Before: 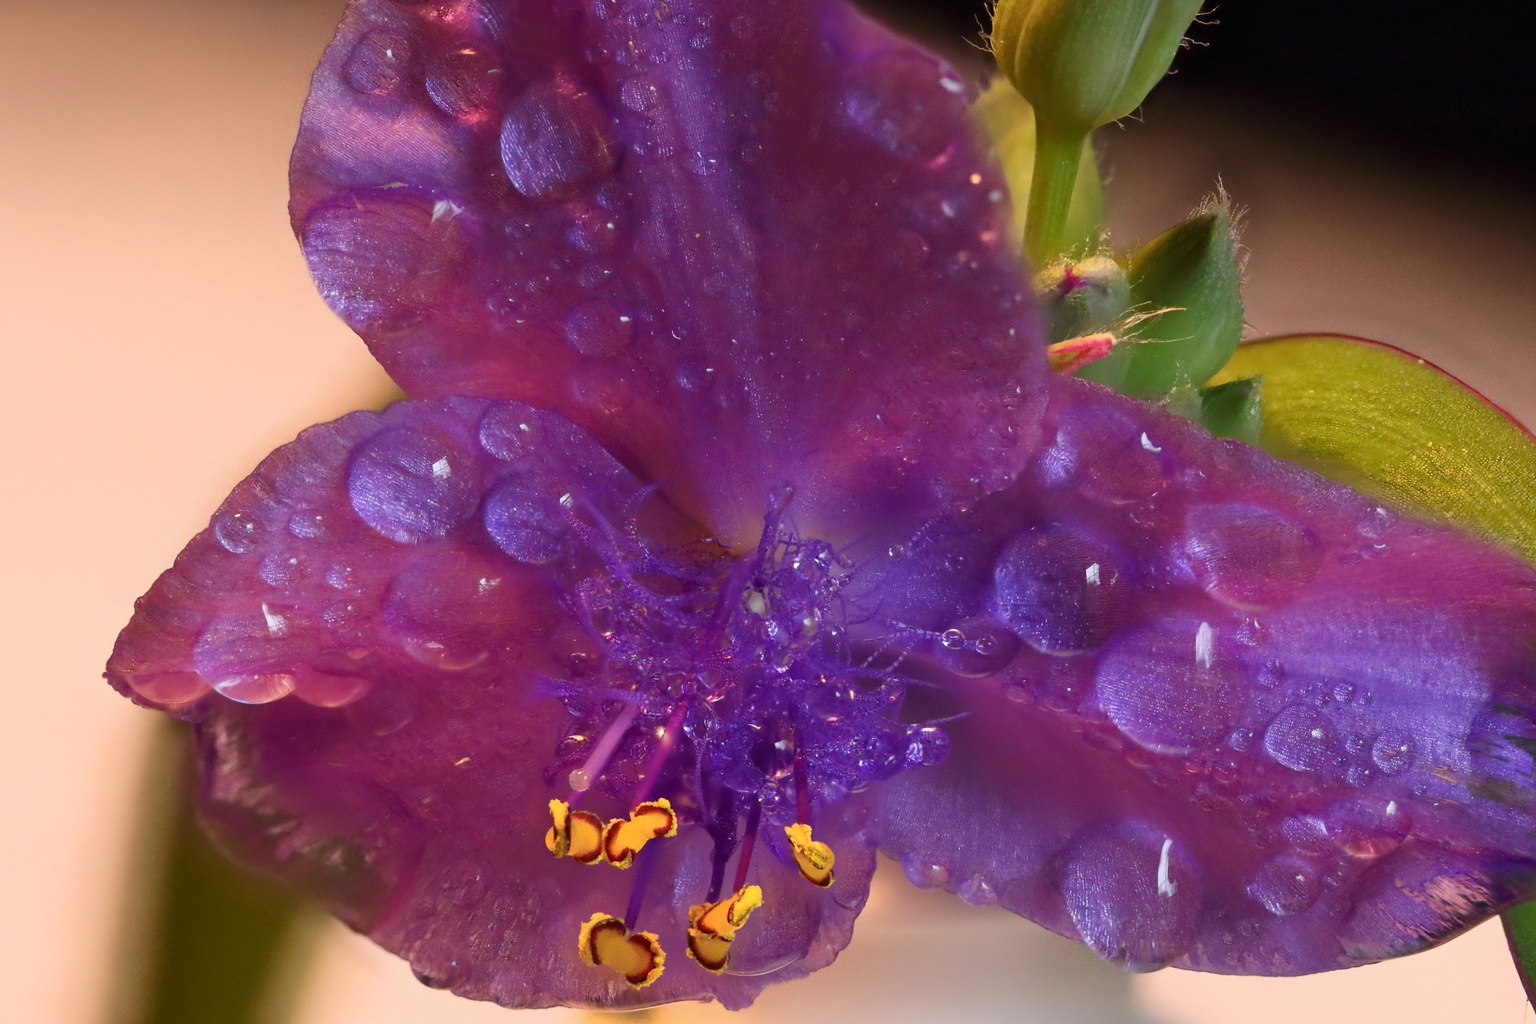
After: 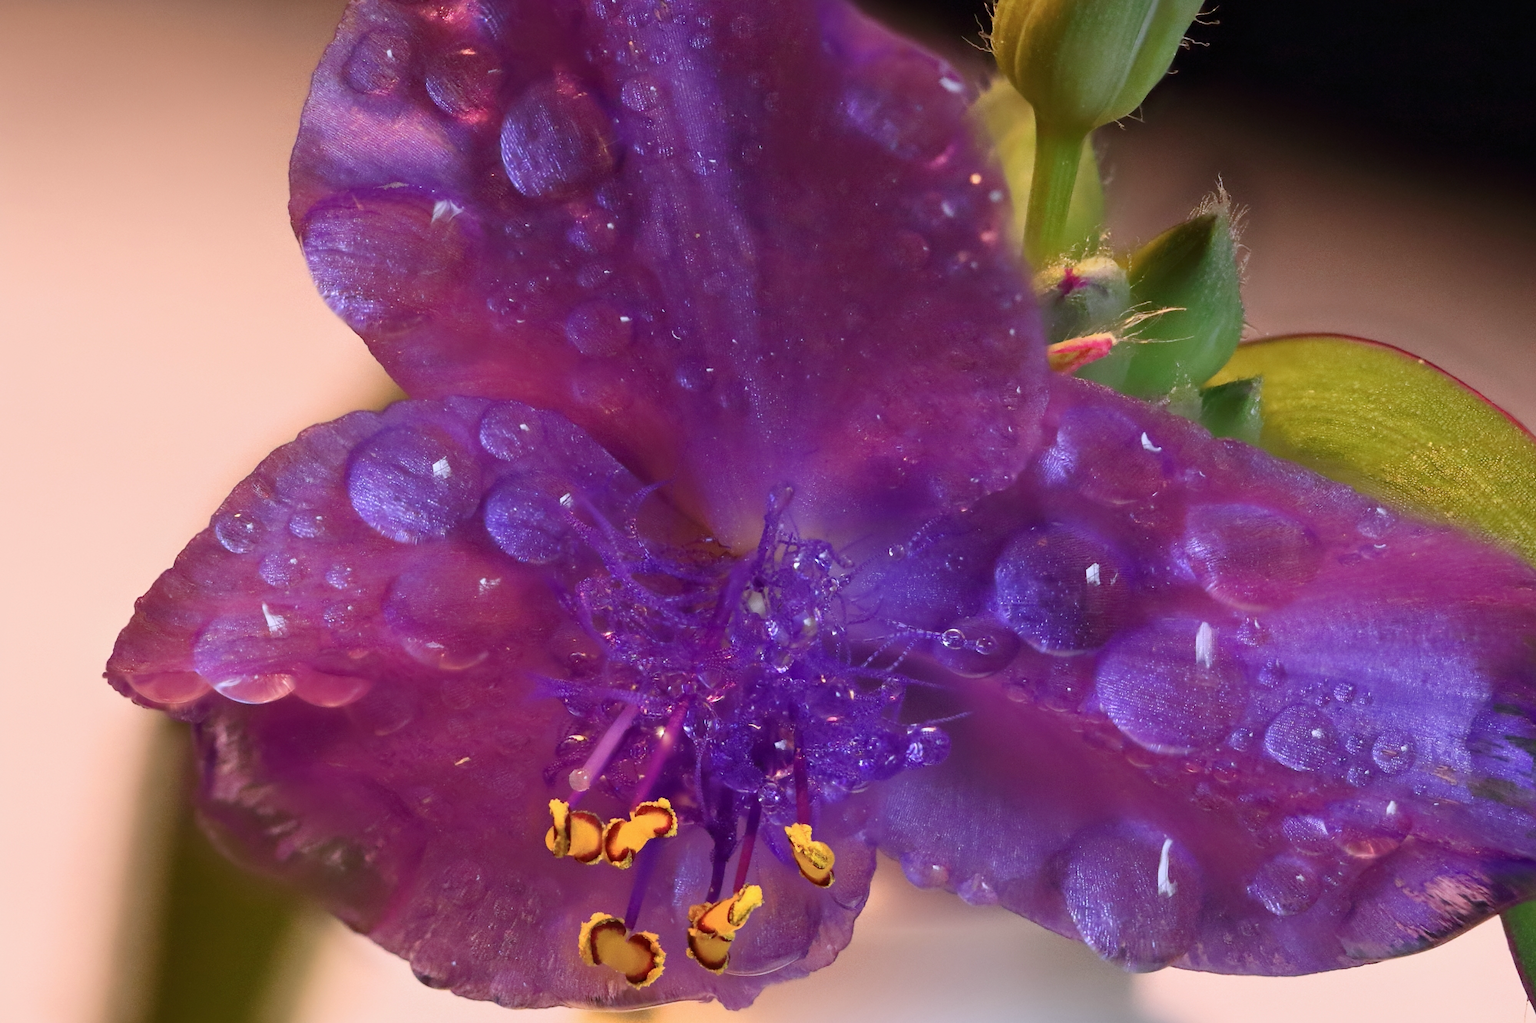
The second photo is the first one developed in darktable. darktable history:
tone equalizer: on, module defaults
color calibration: illuminant as shot in camera, x 0.358, y 0.373, temperature 4628.91 K
